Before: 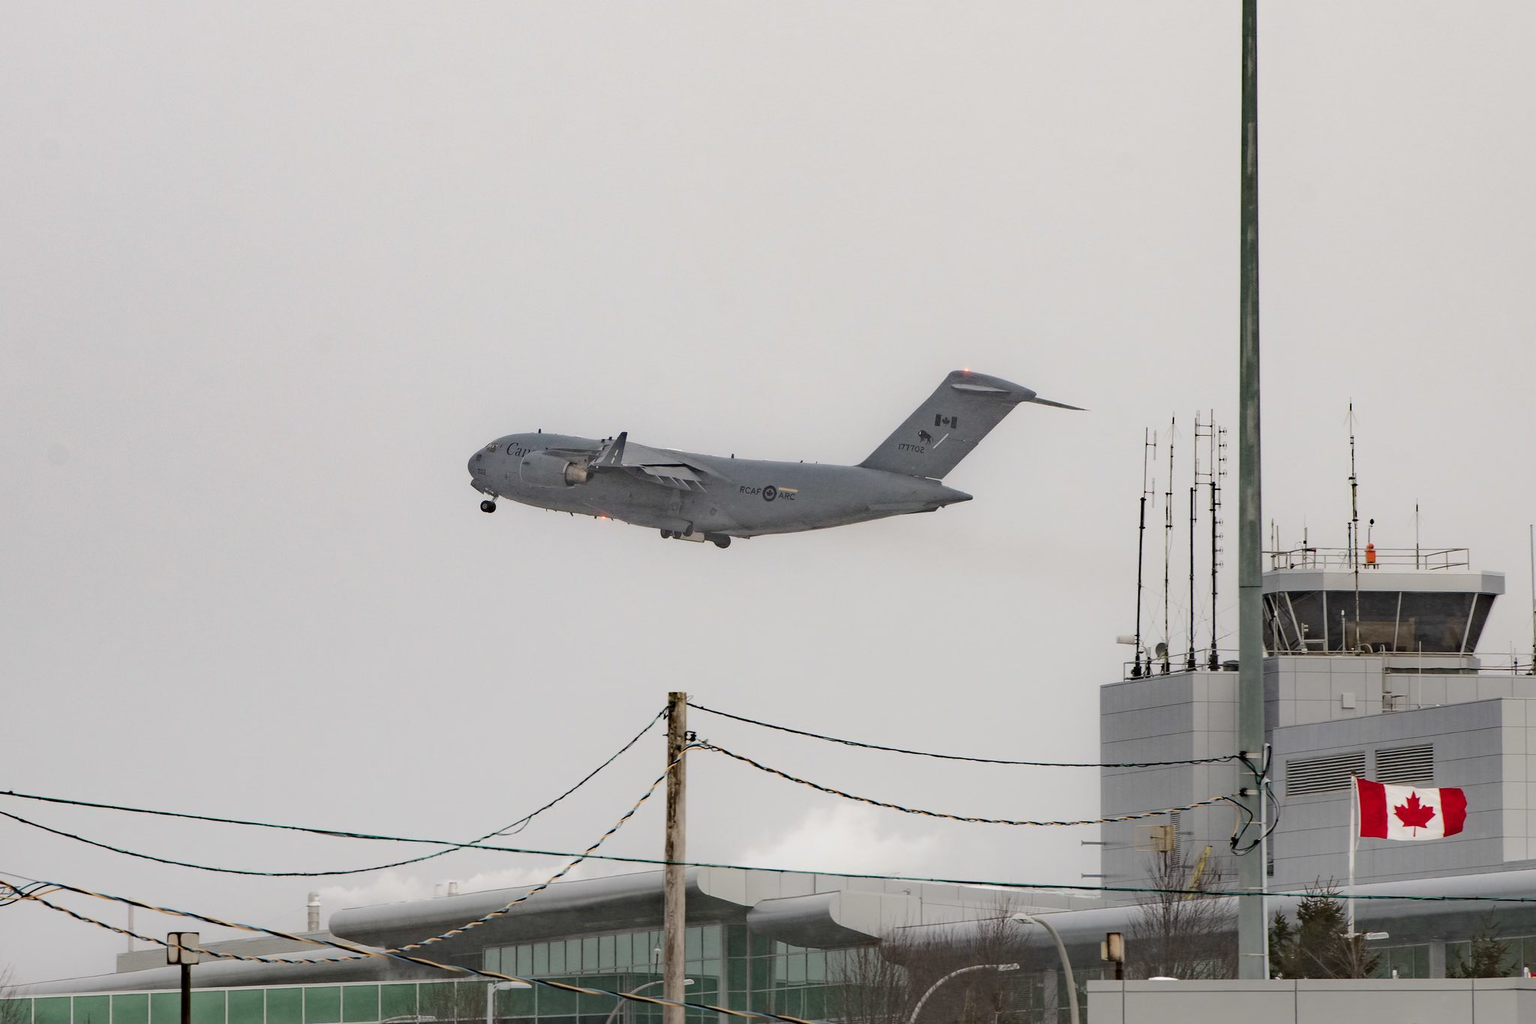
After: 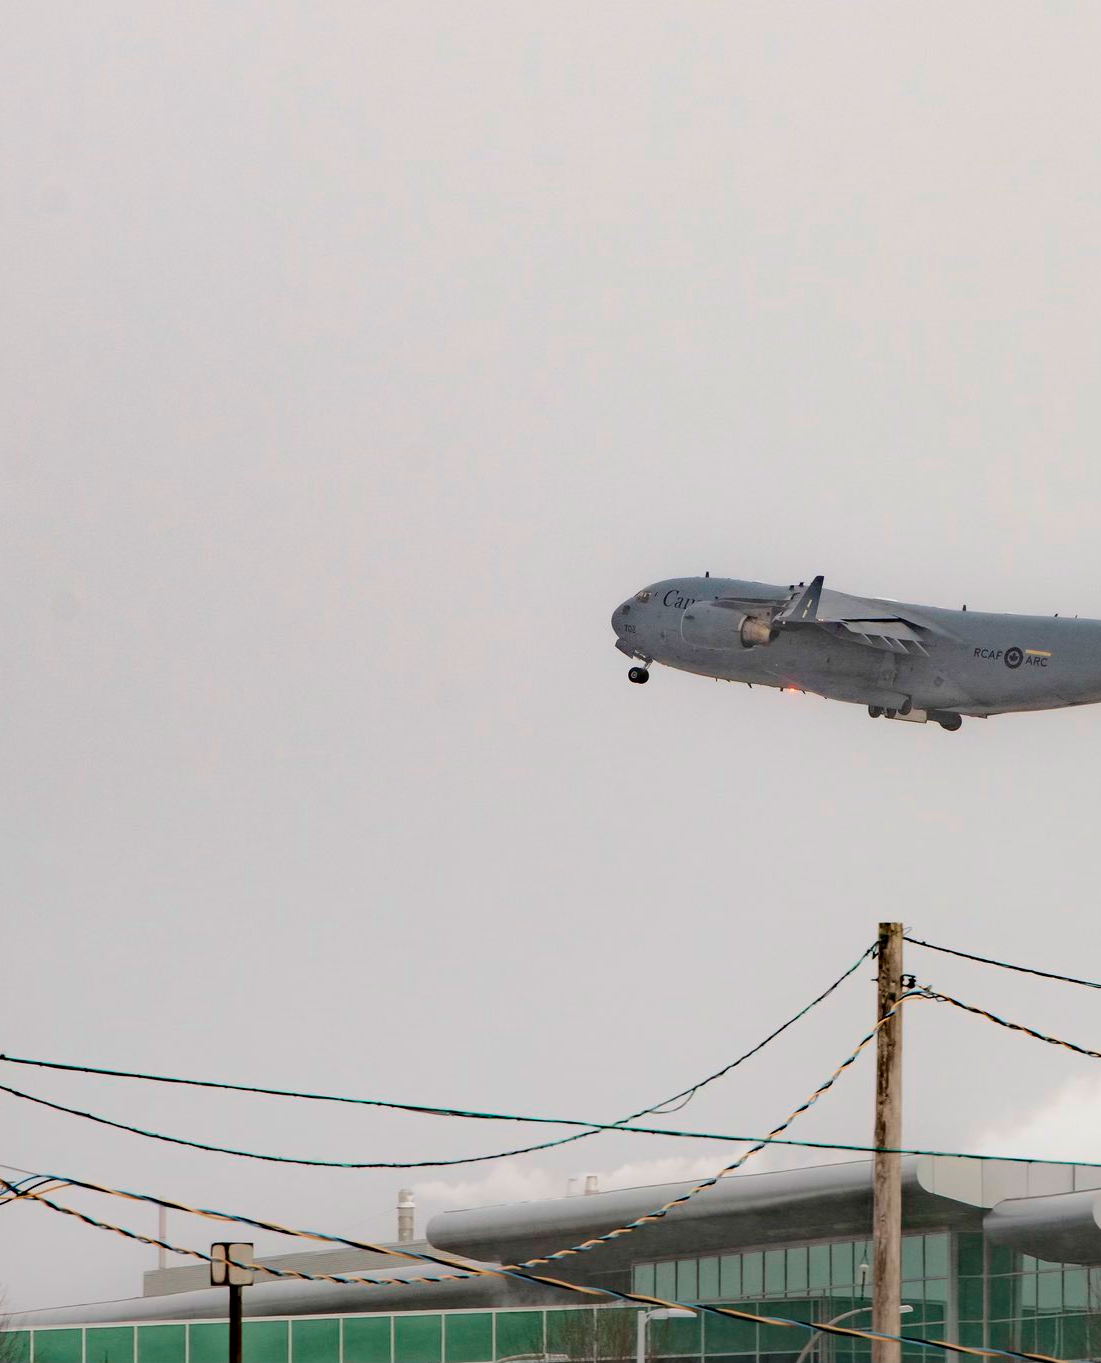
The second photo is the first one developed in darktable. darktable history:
crop: left 0.587%, right 45.588%, bottom 0.086%
velvia: on, module defaults
